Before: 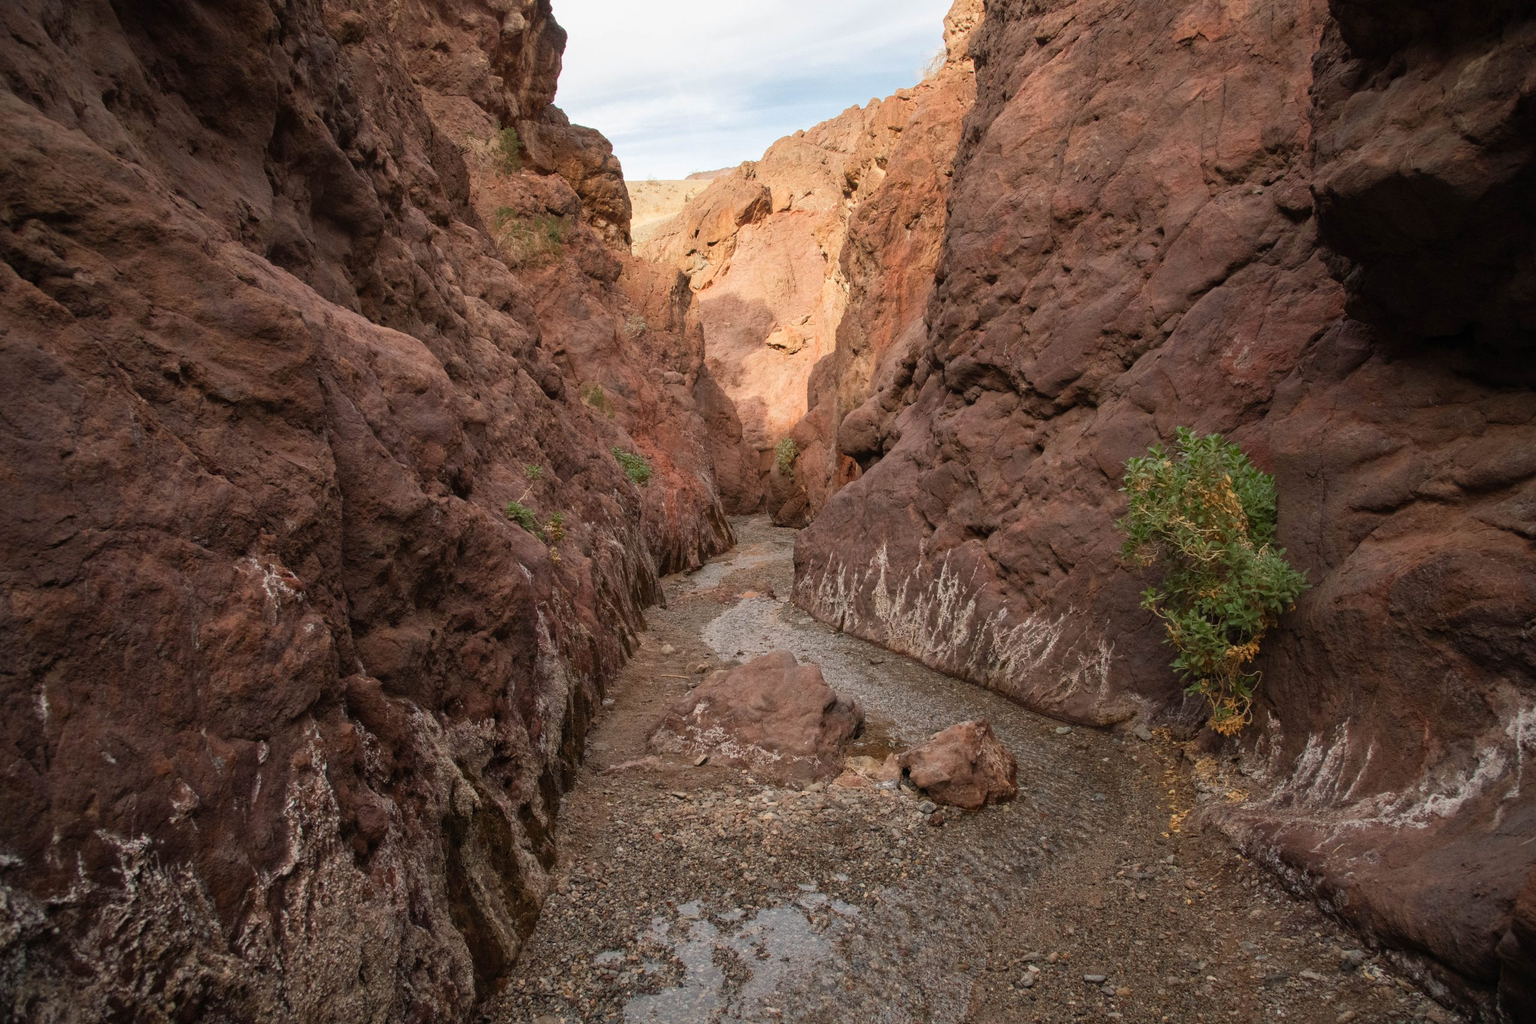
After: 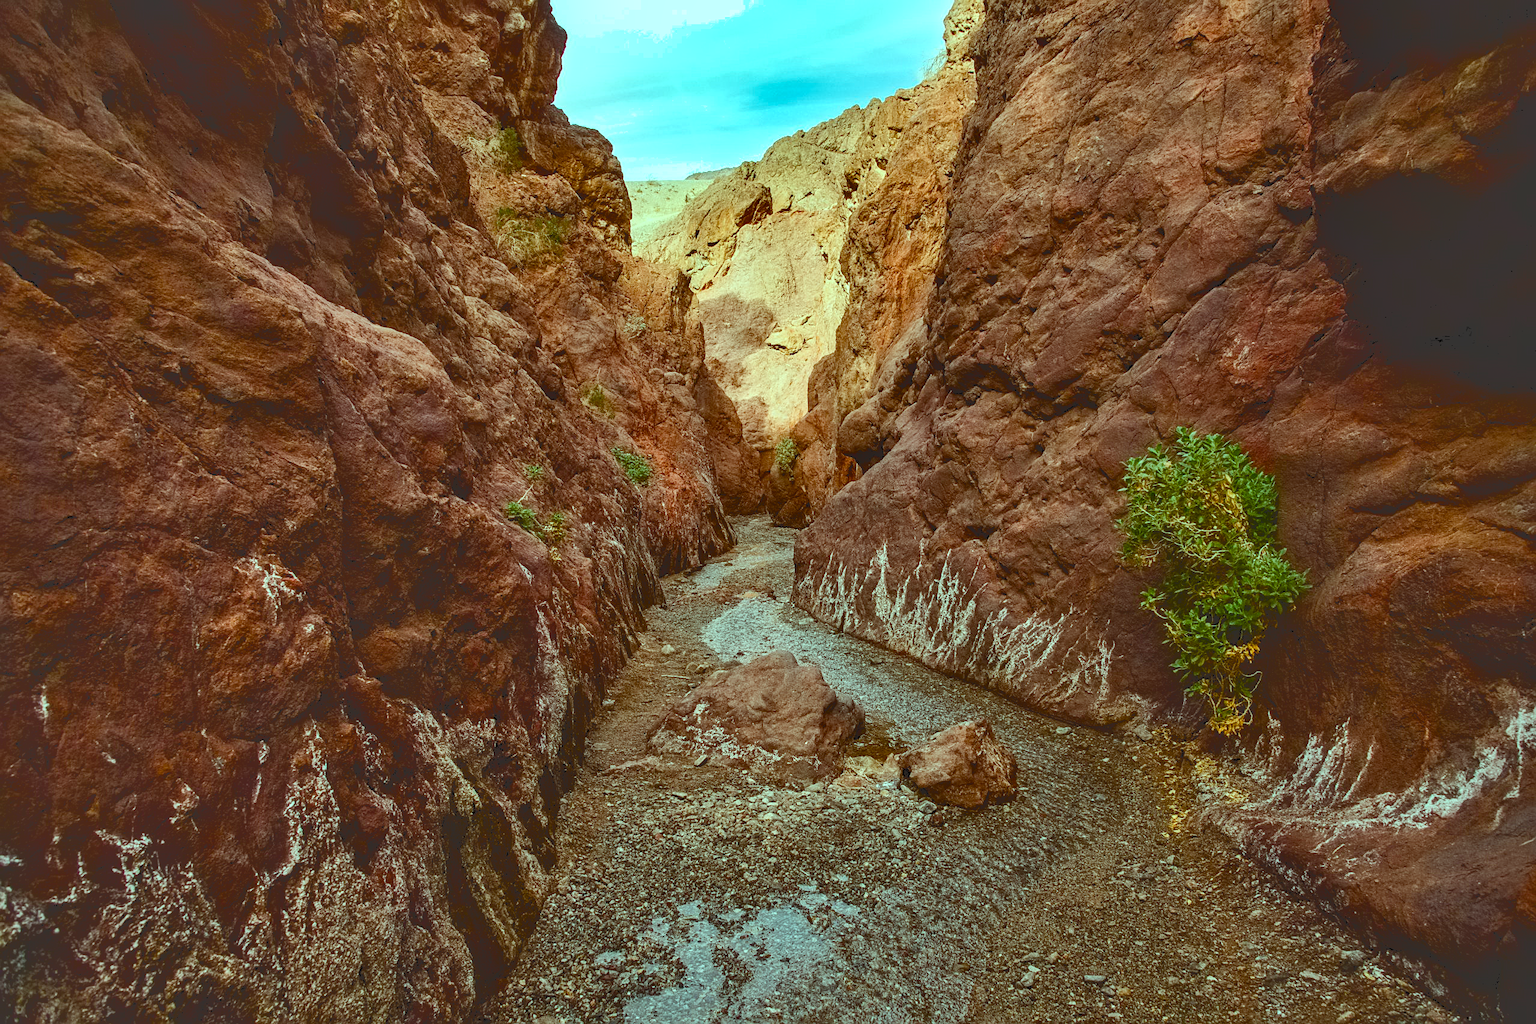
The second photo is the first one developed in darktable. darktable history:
sharpen: on, module defaults
tone curve: curves: ch0 [(0, 0) (0.003, 0.161) (0.011, 0.161) (0.025, 0.161) (0.044, 0.161) (0.069, 0.161) (0.1, 0.161) (0.136, 0.163) (0.177, 0.179) (0.224, 0.207) (0.277, 0.243) (0.335, 0.292) (0.399, 0.361) (0.468, 0.452) (0.543, 0.547) (0.623, 0.638) (0.709, 0.731) (0.801, 0.826) (0.898, 0.911) (1, 1)], color space Lab, independent channels, preserve colors none
shadows and highlights: low approximation 0.01, soften with gaussian
color balance rgb: highlights gain › chroma 7.512%, highlights gain › hue 186.72°, linear chroma grading › global chroma 15.524%, perceptual saturation grading › global saturation 20%, perceptual saturation grading › highlights -25.319%, perceptual saturation grading › shadows 49.733%, global vibrance 20%
local contrast: detail 130%
contrast equalizer: y [[0.5 ×6], [0.5 ×6], [0.5 ×6], [0 ×6], [0, 0, 0, 0.581, 0.011, 0]]
